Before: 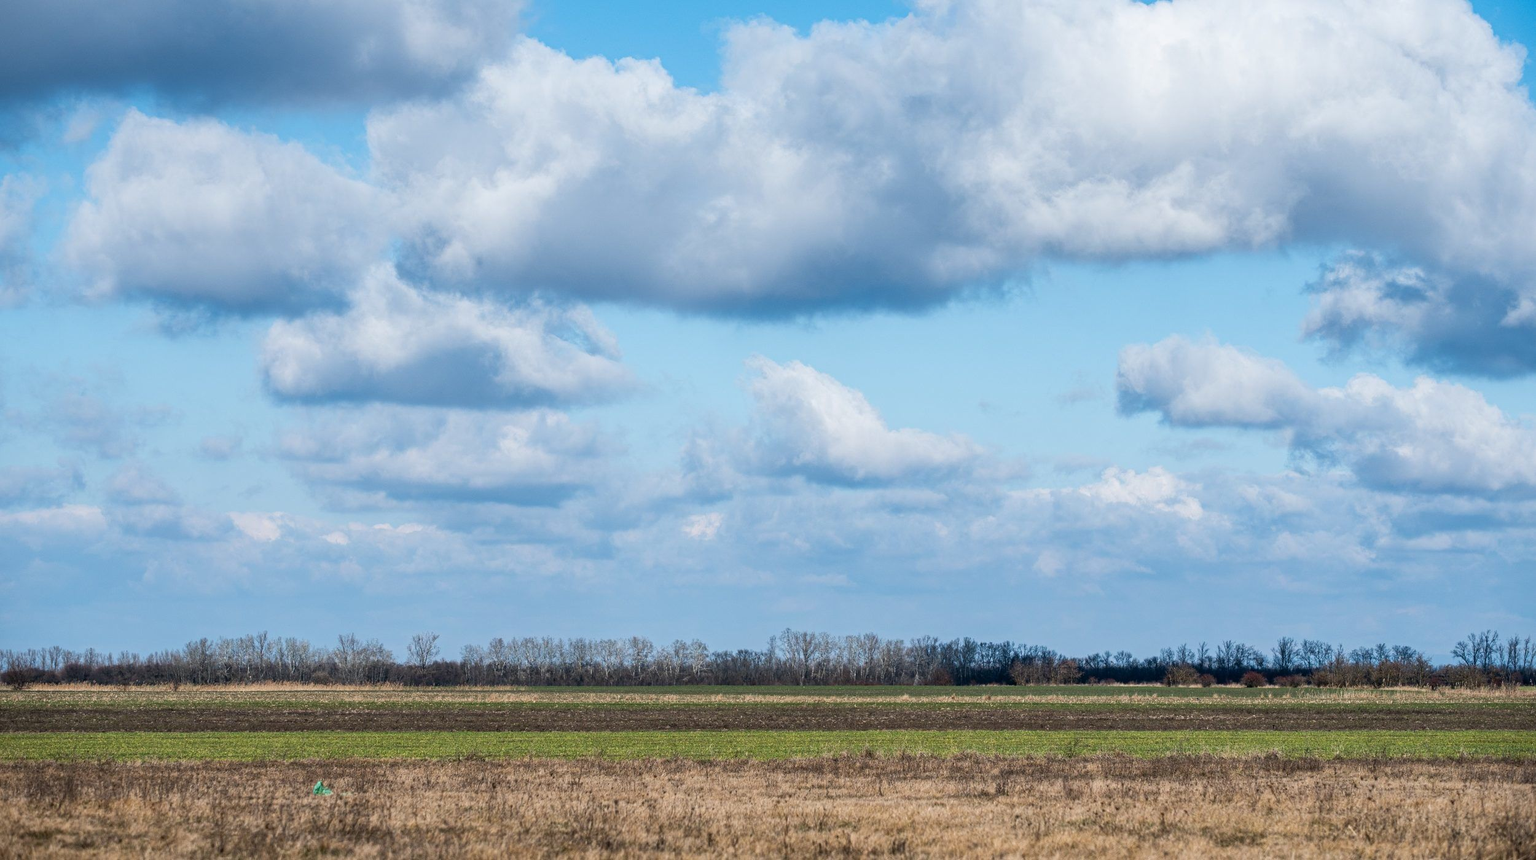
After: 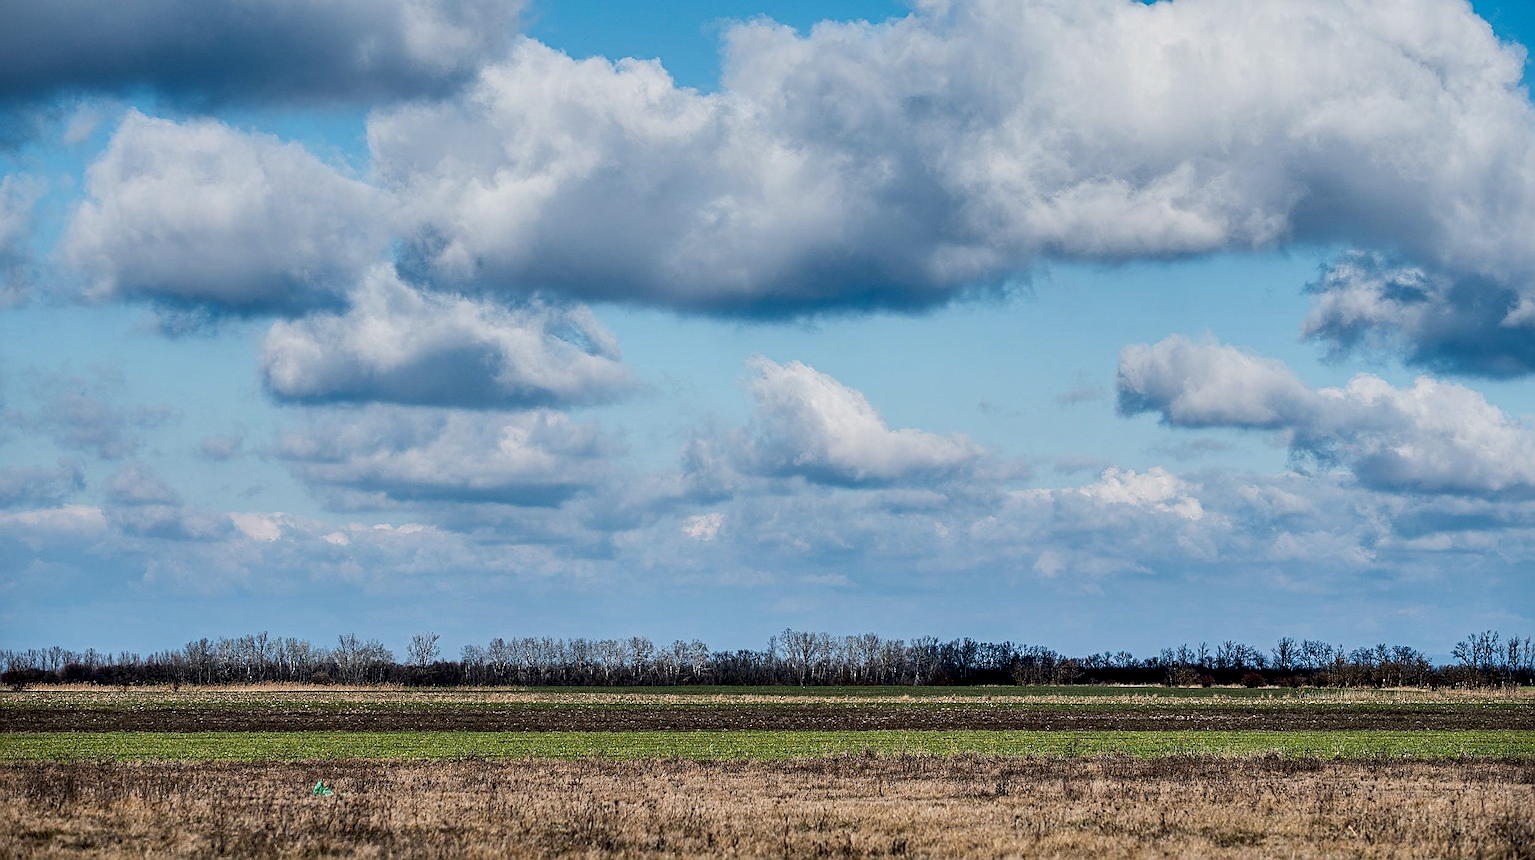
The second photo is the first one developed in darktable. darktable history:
tone equalizer: on, module defaults
exposure: exposure -0.463 EV, compensate highlight preservation false
sharpen: radius 1.357, amount 1.234, threshold 0.626
contrast equalizer: y [[0.6 ×6], [0.55 ×6], [0 ×6], [0 ×6], [0 ×6]]
